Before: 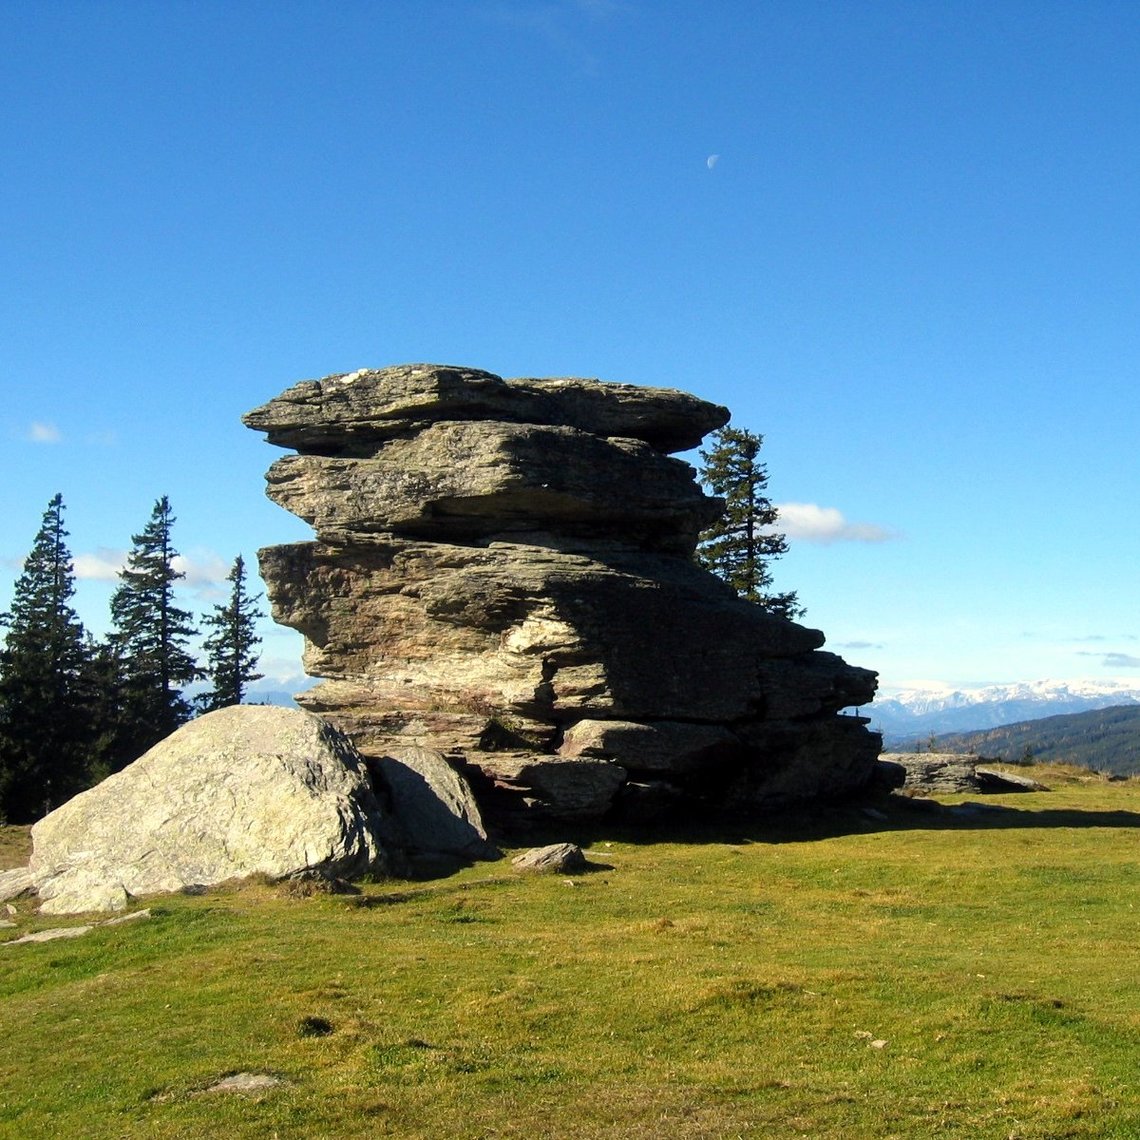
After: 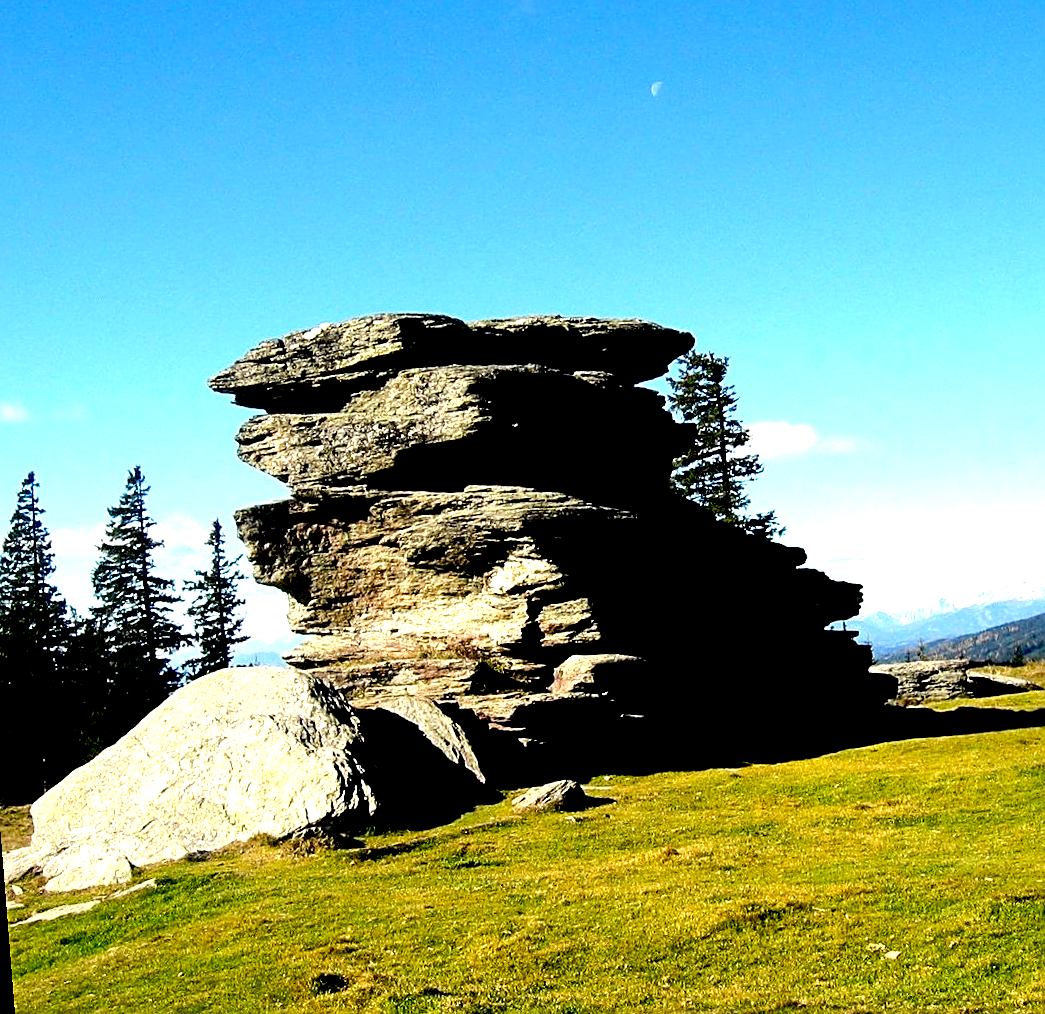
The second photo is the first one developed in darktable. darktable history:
exposure: black level correction 0.04, exposure 0.5 EV, compensate highlight preservation false
crop: right 4.126%, bottom 0.031%
tone curve: curves: ch0 [(0, 0) (0.003, 0.003) (0.011, 0.011) (0.025, 0.024) (0.044, 0.043) (0.069, 0.068) (0.1, 0.098) (0.136, 0.133) (0.177, 0.174) (0.224, 0.22) (0.277, 0.272) (0.335, 0.329) (0.399, 0.391) (0.468, 0.459) (0.543, 0.545) (0.623, 0.625) (0.709, 0.711) (0.801, 0.802) (0.898, 0.898) (1, 1)], preserve colors none
rotate and perspective: rotation -4.57°, crop left 0.054, crop right 0.944, crop top 0.087, crop bottom 0.914
sharpen: on, module defaults
tone equalizer: -8 EV -0.417 EV, -7 EV -0.389 EV, -6 EV -0.333 EV, -5 EV -0.222 EV, -3 EV 0.222 EV, -2 EV 0.333 EV, -1 EV 0.389 EV, +0 EV 0.417 EV, edges refinement/feathering 500, mask exposure compensation -1.57 EV, preserve details no
